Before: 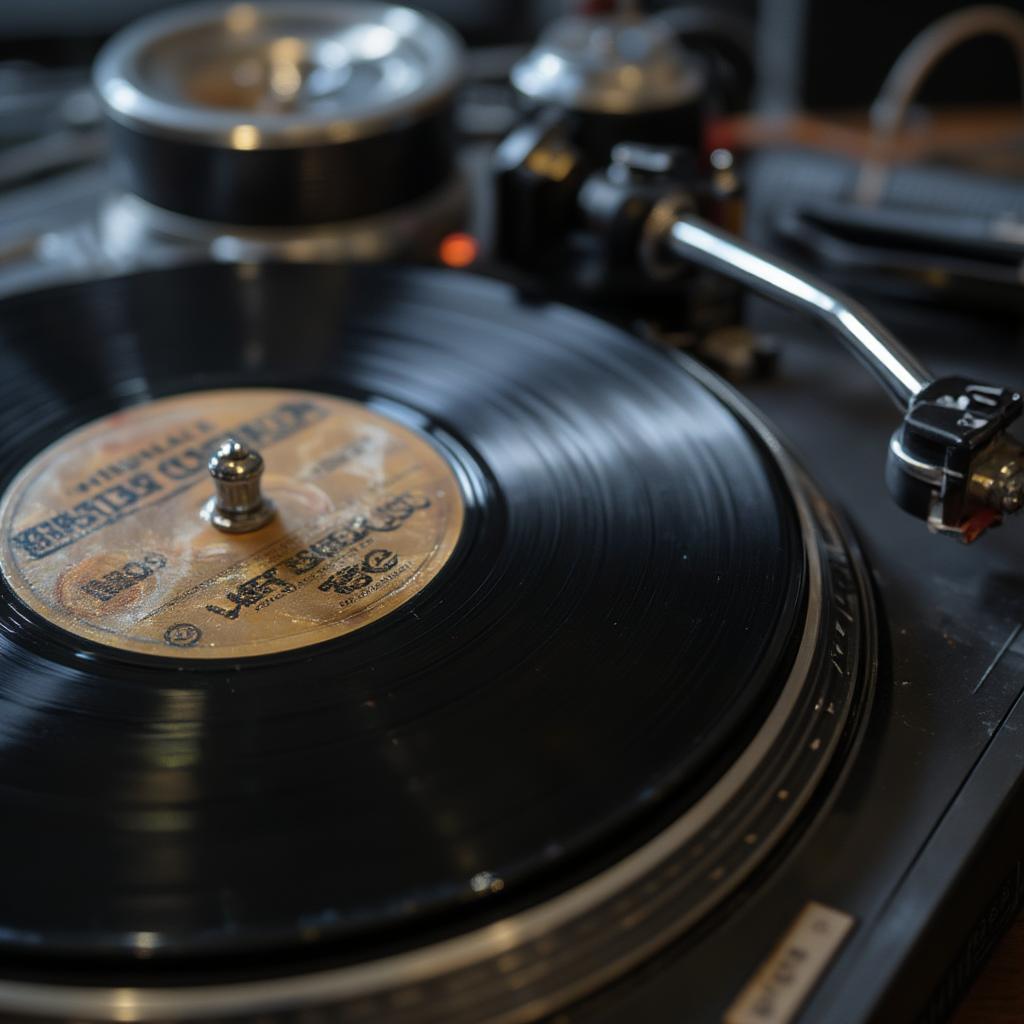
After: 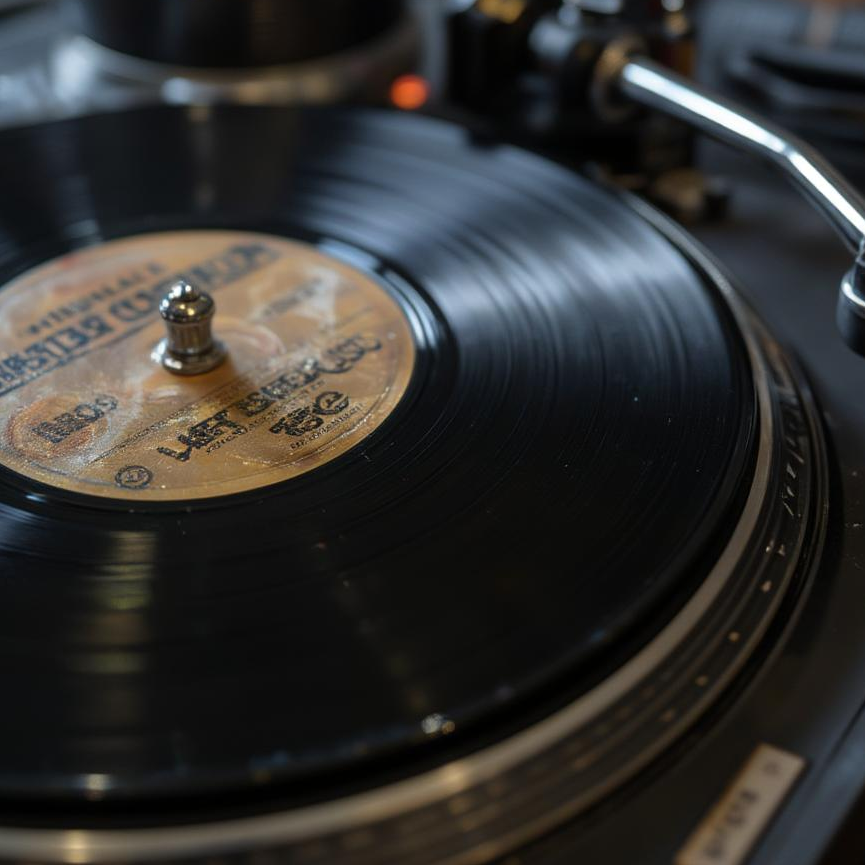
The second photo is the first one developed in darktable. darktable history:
tone equalizer: on, module defaults
crop and rotate: left 4.842%, top 15.51%, right 10.668%
